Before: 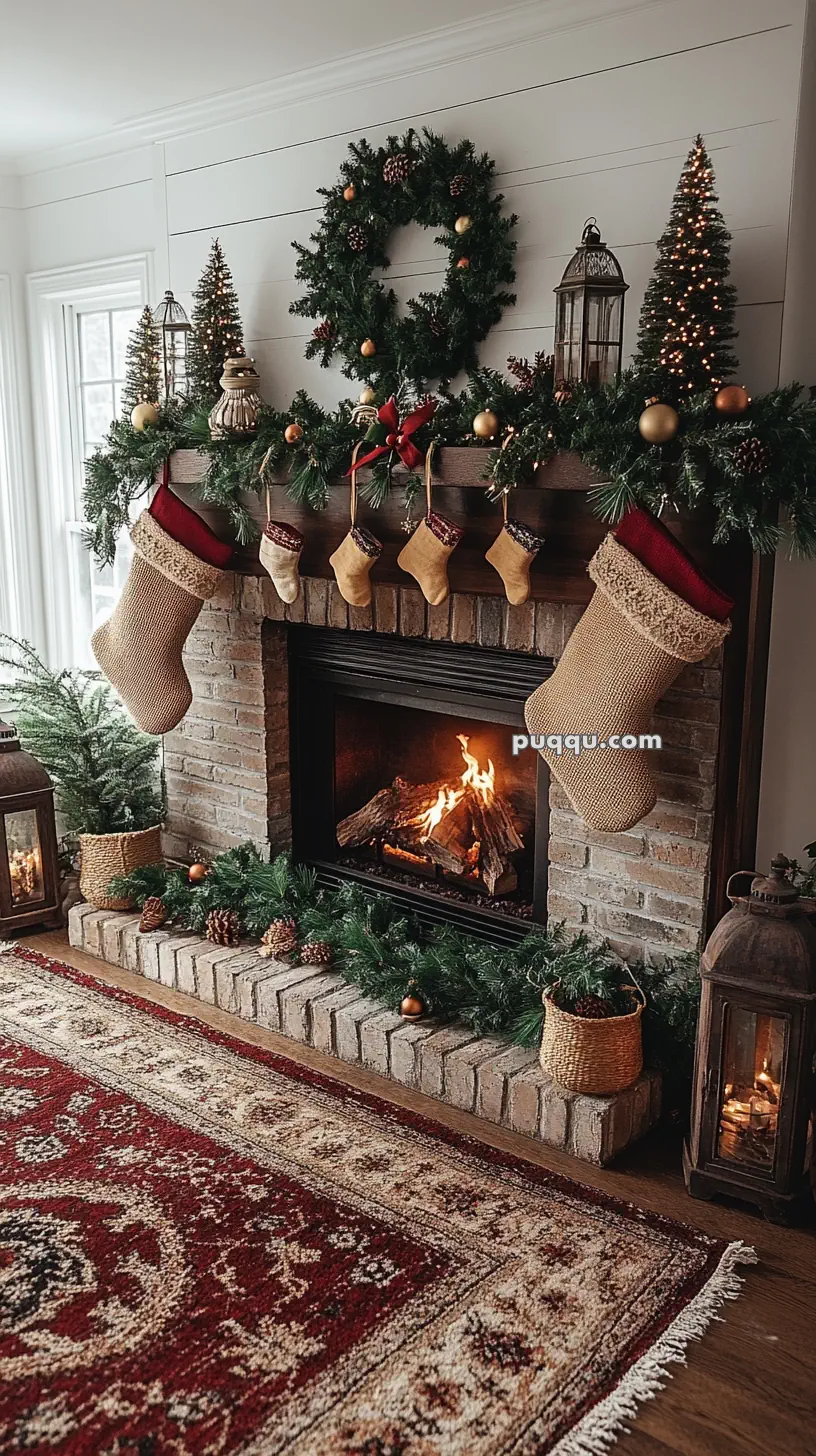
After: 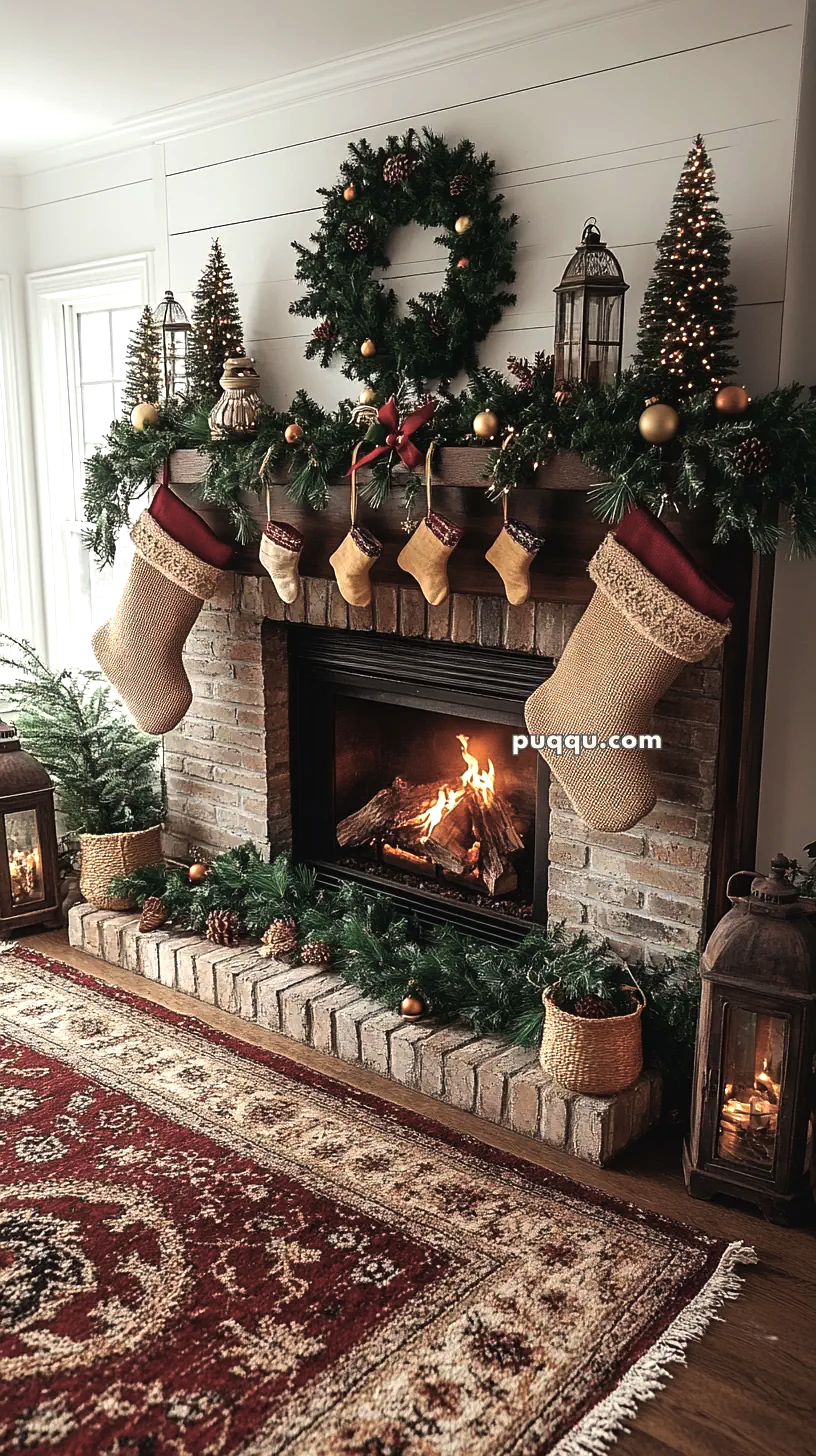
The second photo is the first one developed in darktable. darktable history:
color balance rgb: perceptual saturation grading › global saturation -12.549%, perceptual brilliance grading › global brilliance 21.395%, perceptual brilliance grading › shadows -35.323%, global vibrance 10.363%, saturation formula JzAzBz (2021)
color correction: highlights a* 0.939, highlights b* 2.82, saturation 1.1
